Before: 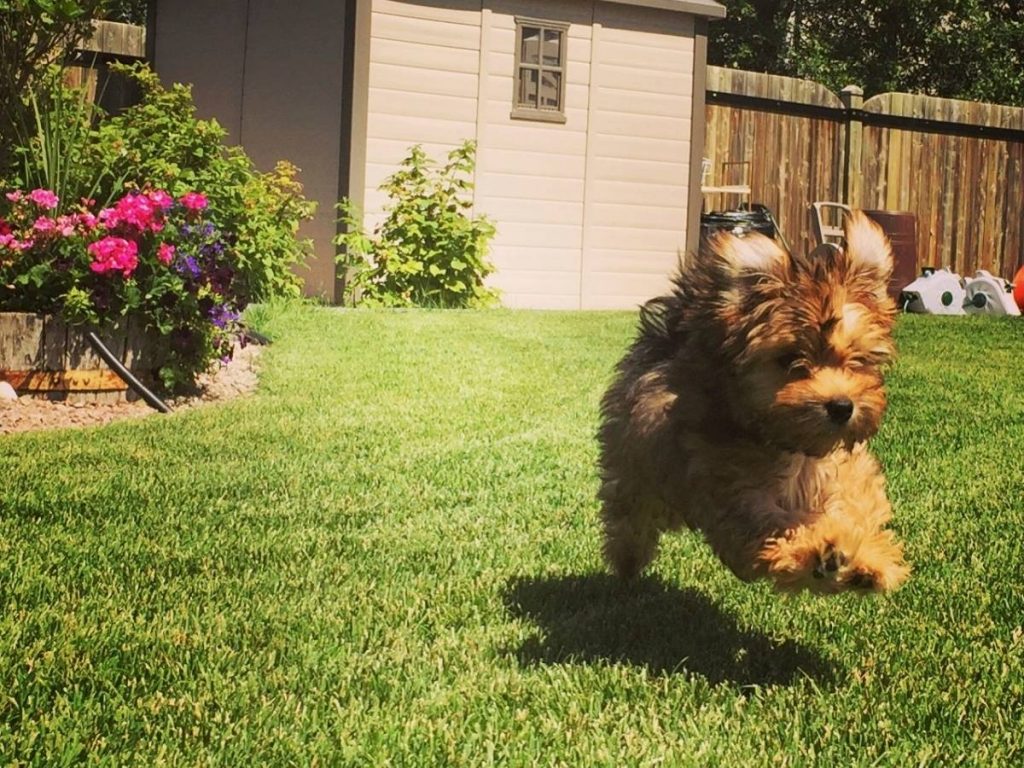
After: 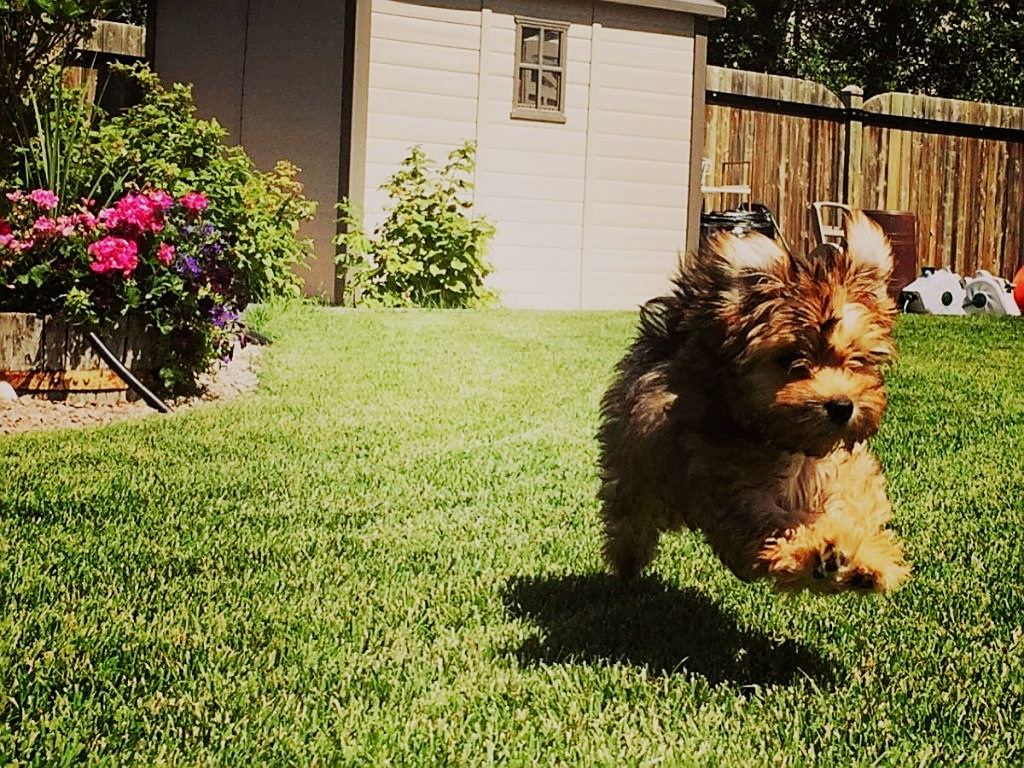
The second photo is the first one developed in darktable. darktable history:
sharpen: on, module defaults
sigmoid: contrast 1.6, skew -0.2, preserve hue 0%, red attenuation 0.1, red rotation 0.035, green attenuation 0.1, green rotation -0.017, blue attenuation 0.15, blue rotation -0.052, base primaries Rec2020
